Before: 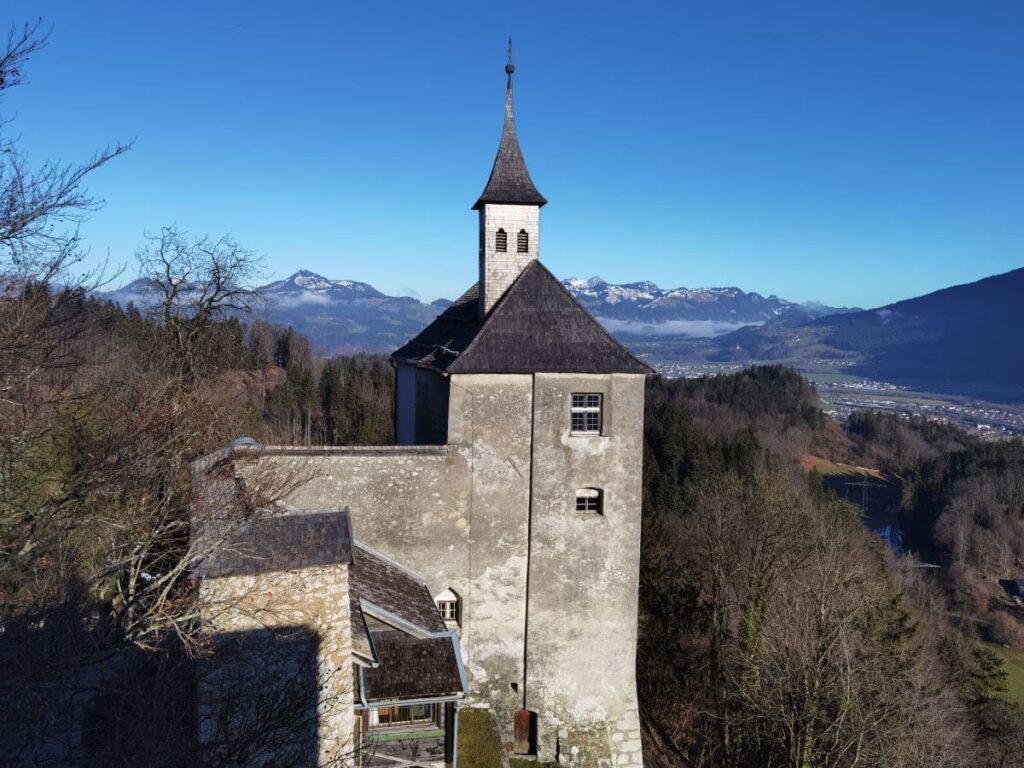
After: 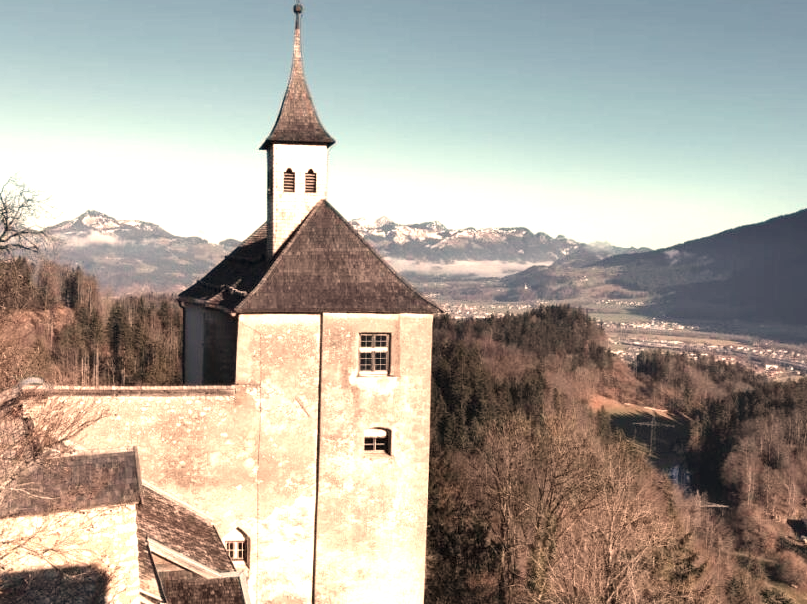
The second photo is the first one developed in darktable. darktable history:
crop and rotate: left 20.74%, top 7.912%, right 0.375%, bottom 13.378%
white balance: red 1.467, blue 0.684
color zones: curves: ch1 [(0, 0.292) (0.001, 0.292) (0.2, 0.264) (0.4, 0.248) (0.6, 0.248) (0.8, 0.264) (0.999, 0.292) (1, 0.292)]
exposure: black level correction 0, exposure 1.1 EV, compensate highlight preservation false
